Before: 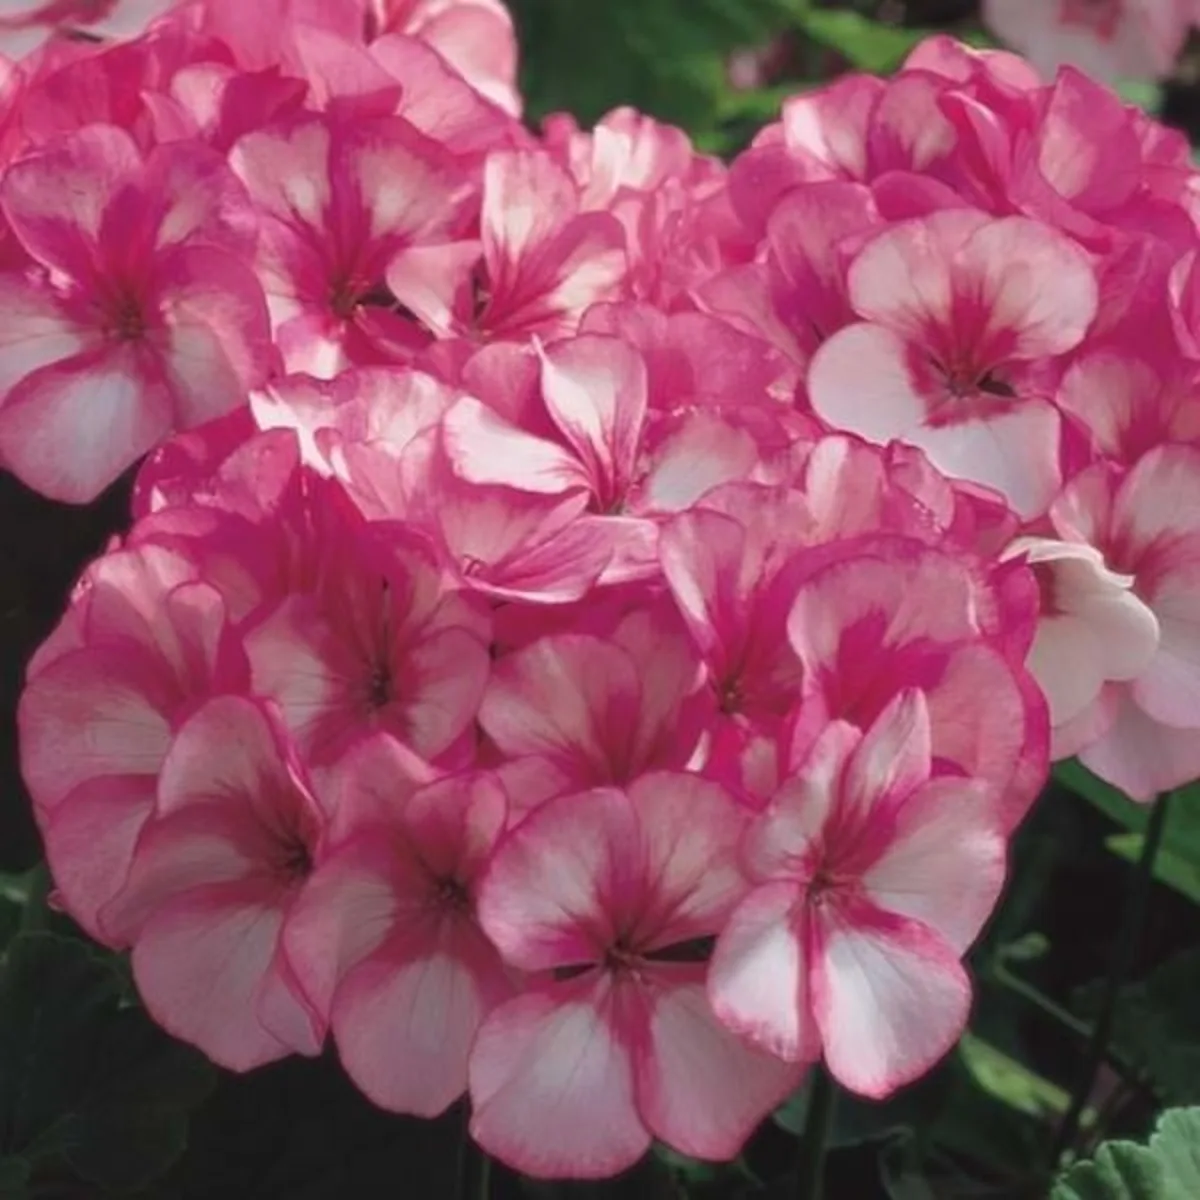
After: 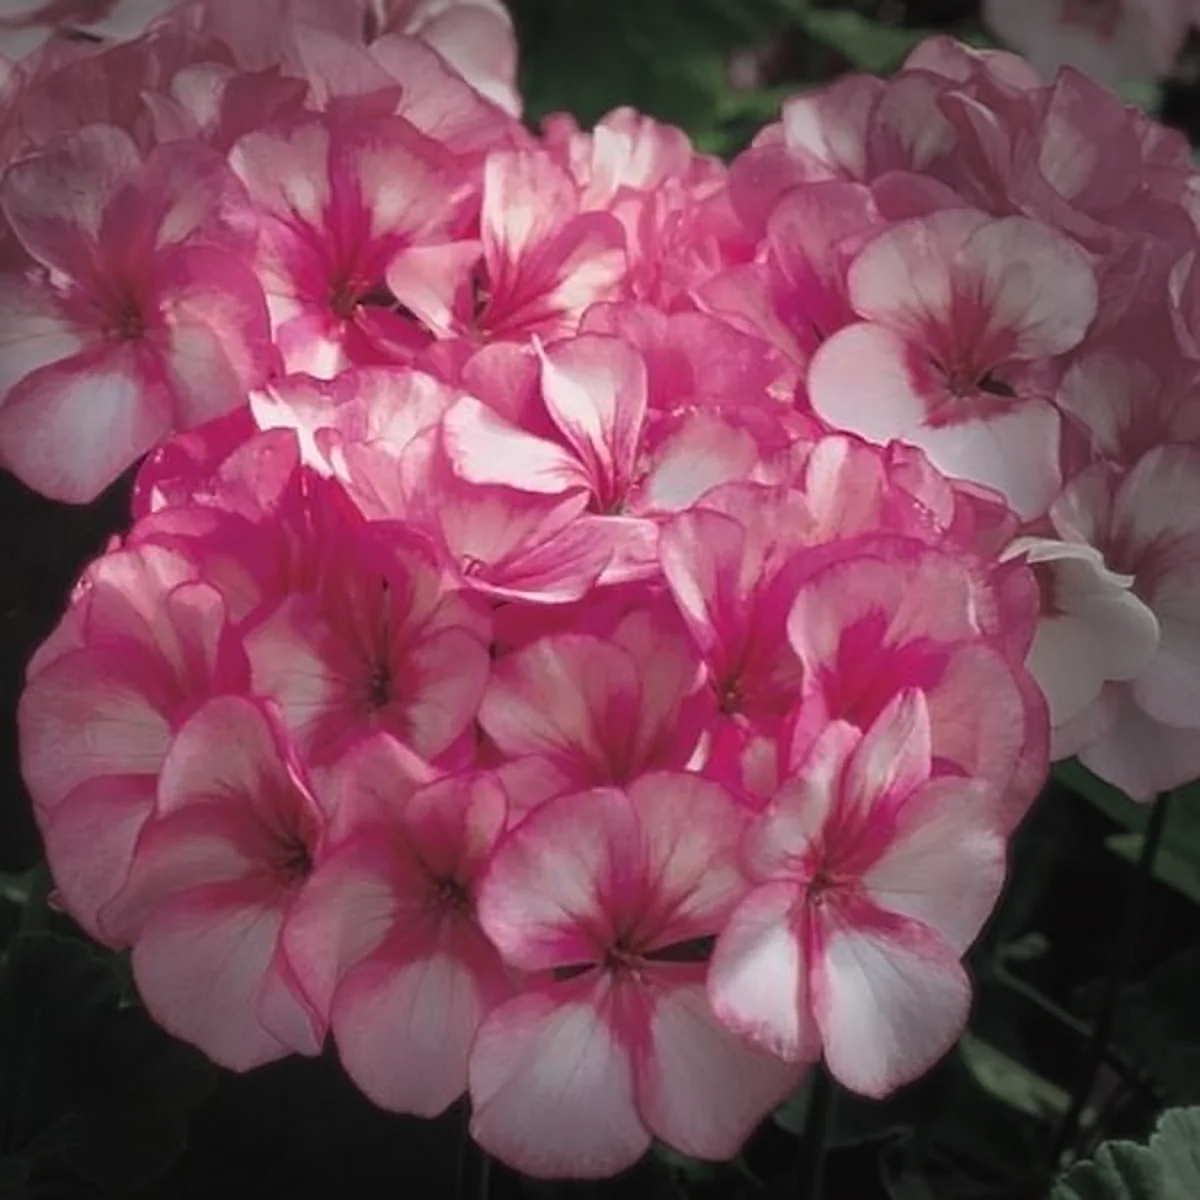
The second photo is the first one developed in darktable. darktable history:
sharpen: on, module defaults
vignetting: fall-off start 68.23%, fall-off radius 29.66%, brightness -0.575, center (-0.148, 0.01), width/height ratio 0.993, shape 0.842, unbound false
tone equalizer: -8 EV -0.576 EV
